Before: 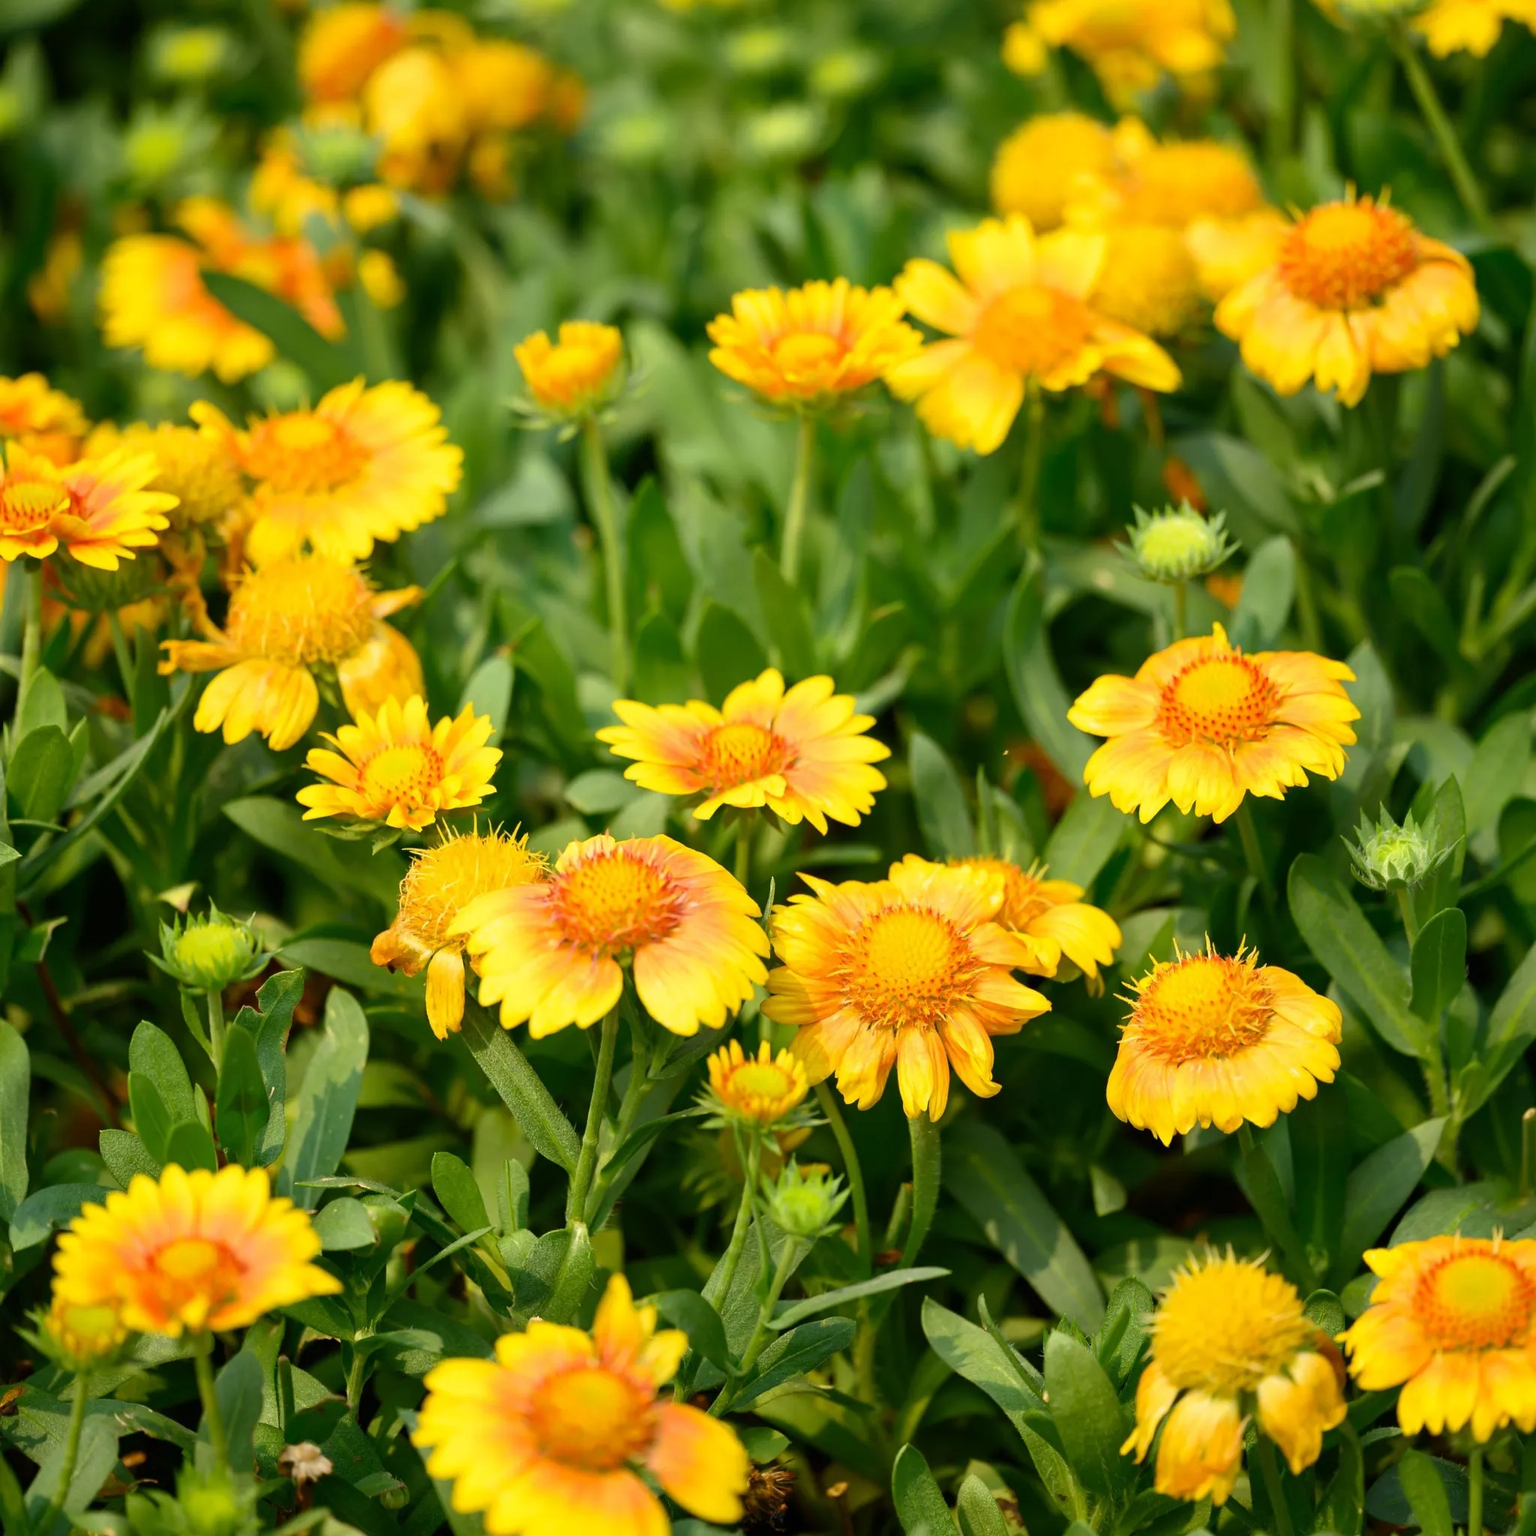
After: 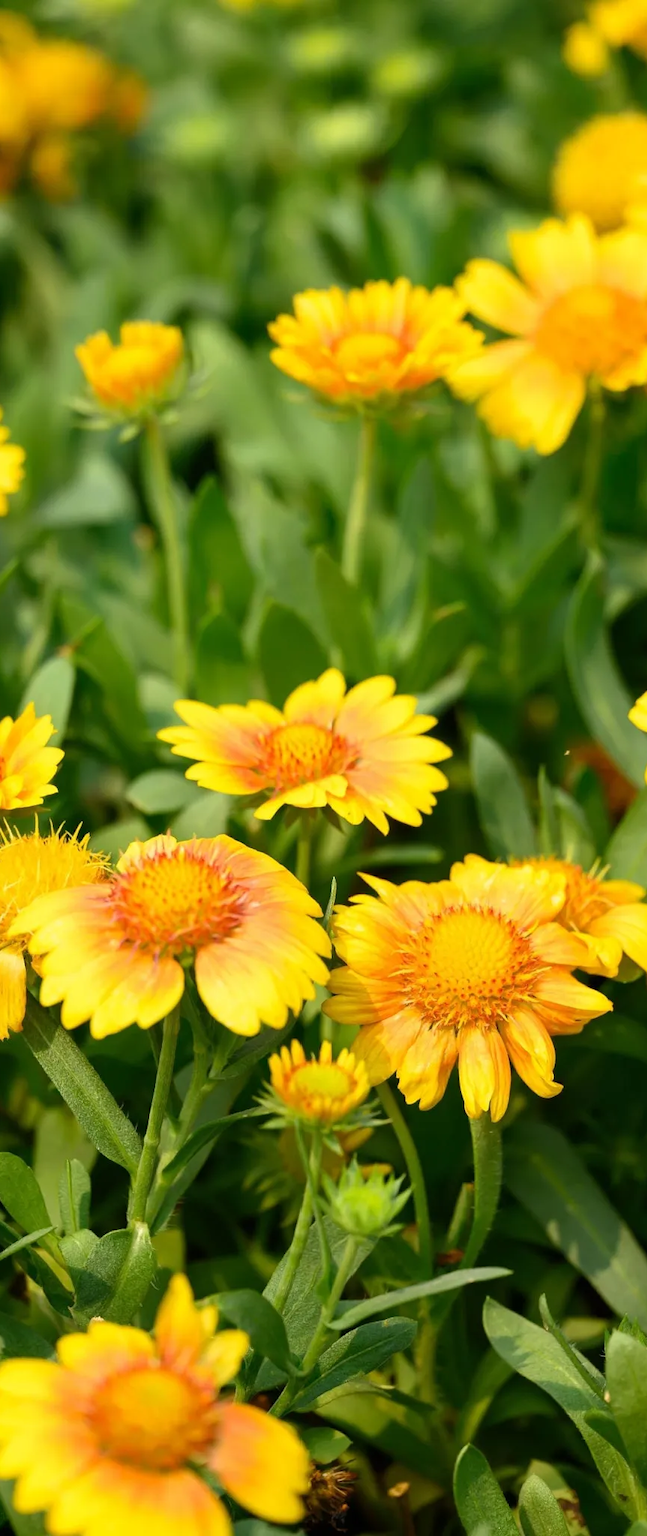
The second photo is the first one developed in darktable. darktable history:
white balance: emerald 1
crop: left 28.583%, right 29.231%
